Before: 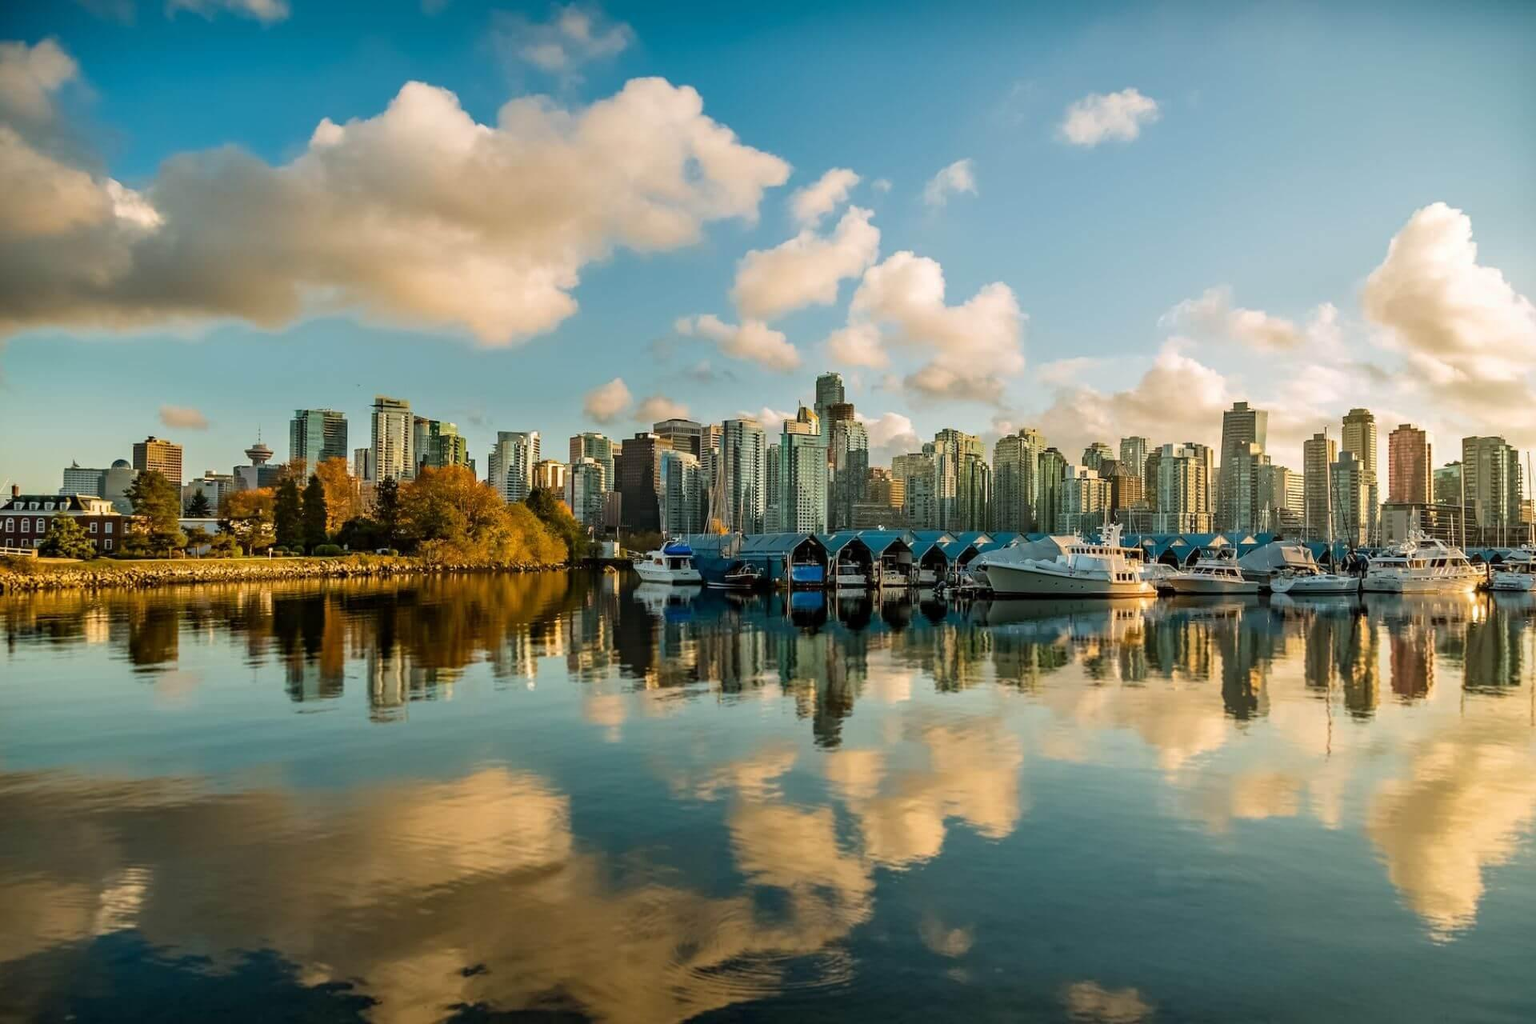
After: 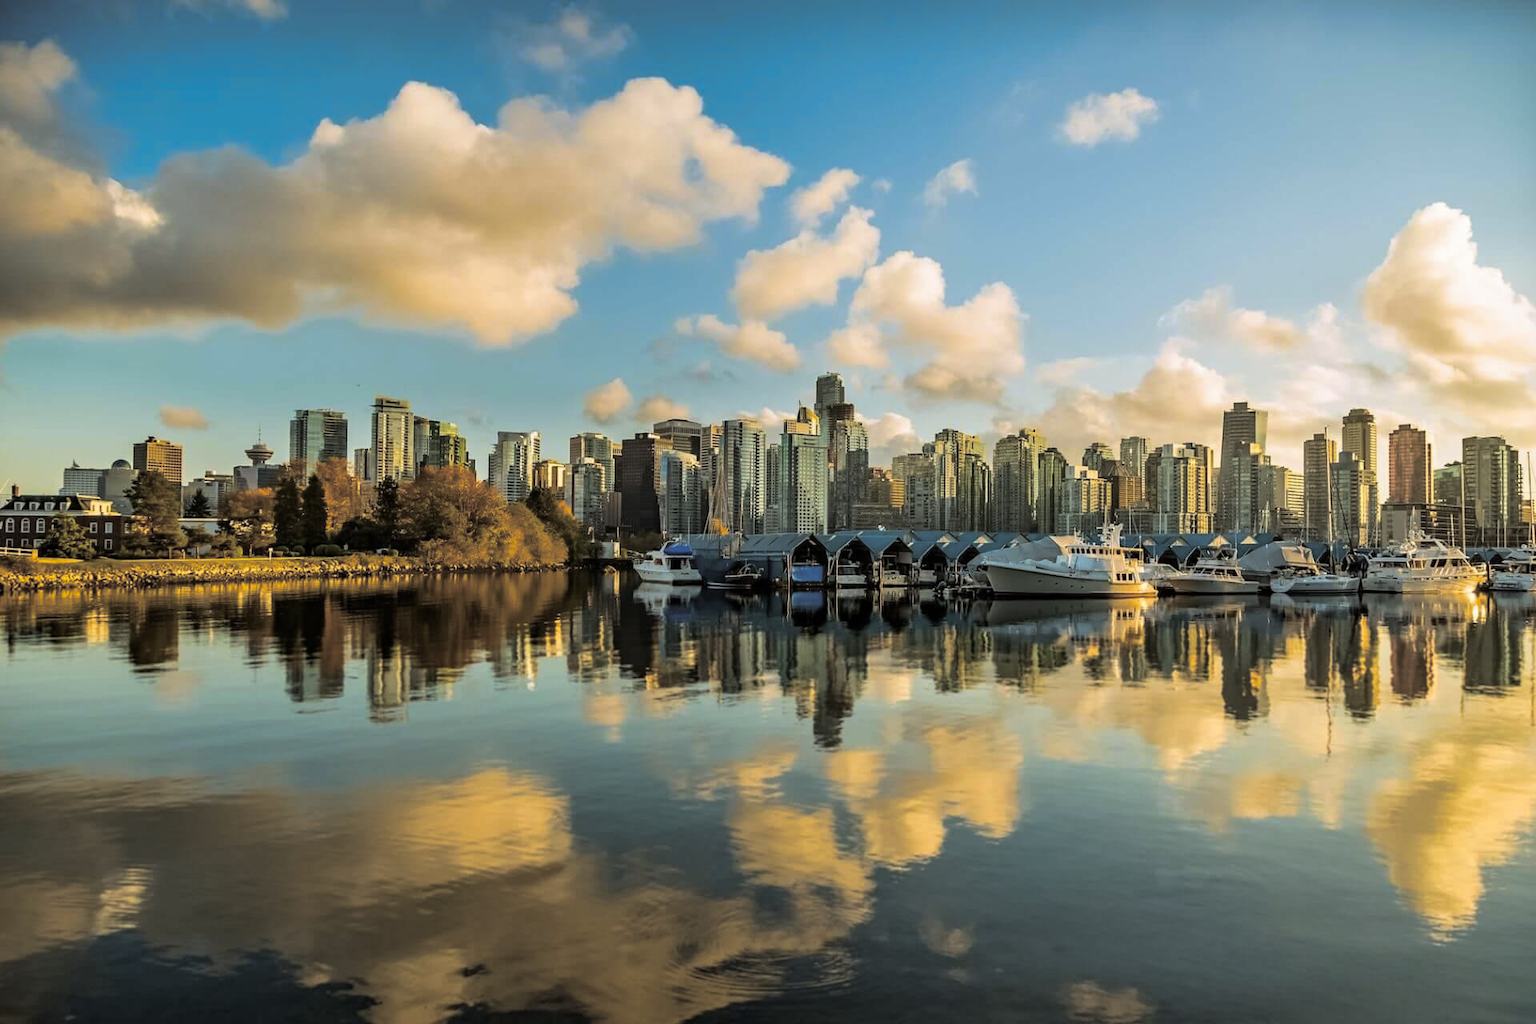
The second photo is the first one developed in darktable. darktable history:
color contrast: green-magenta contrast 0.8, blue-yellow contrast 1.1, unbound 0
contrast brightness saturation: saturation 0.18
split-toning: shadows › hue 36°, shadows › saturation 0.05, highlights › hue 10.8°, highlights › saturation 0.15, compress 40%
